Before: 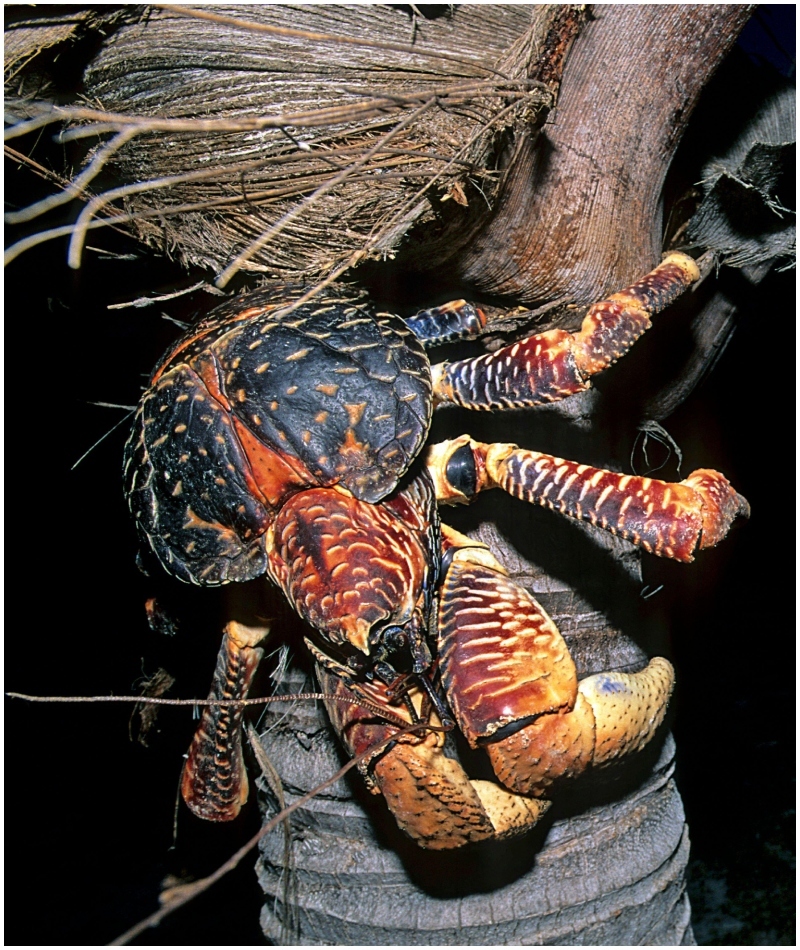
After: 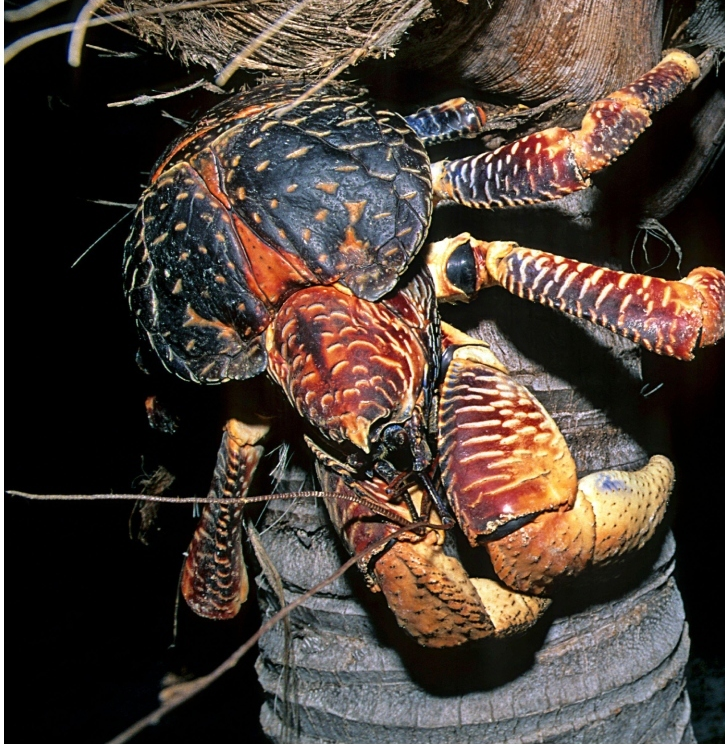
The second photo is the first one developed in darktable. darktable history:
crop: top 21.309%, right 9.336%, bottom 0.299%
